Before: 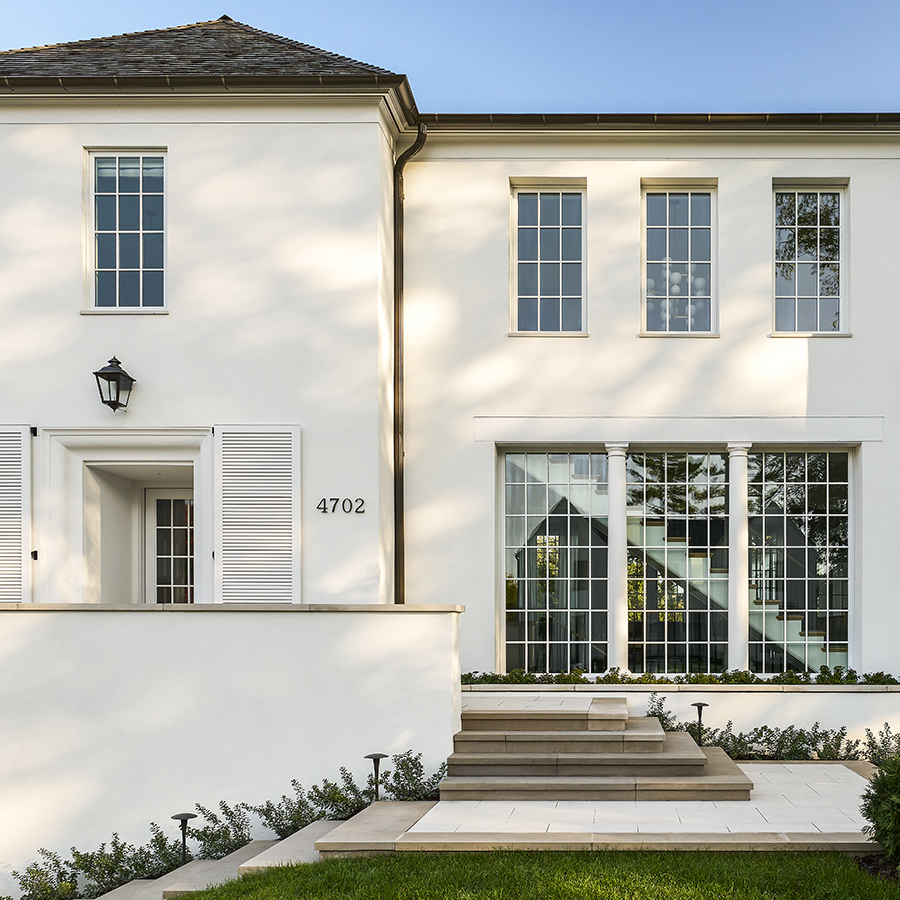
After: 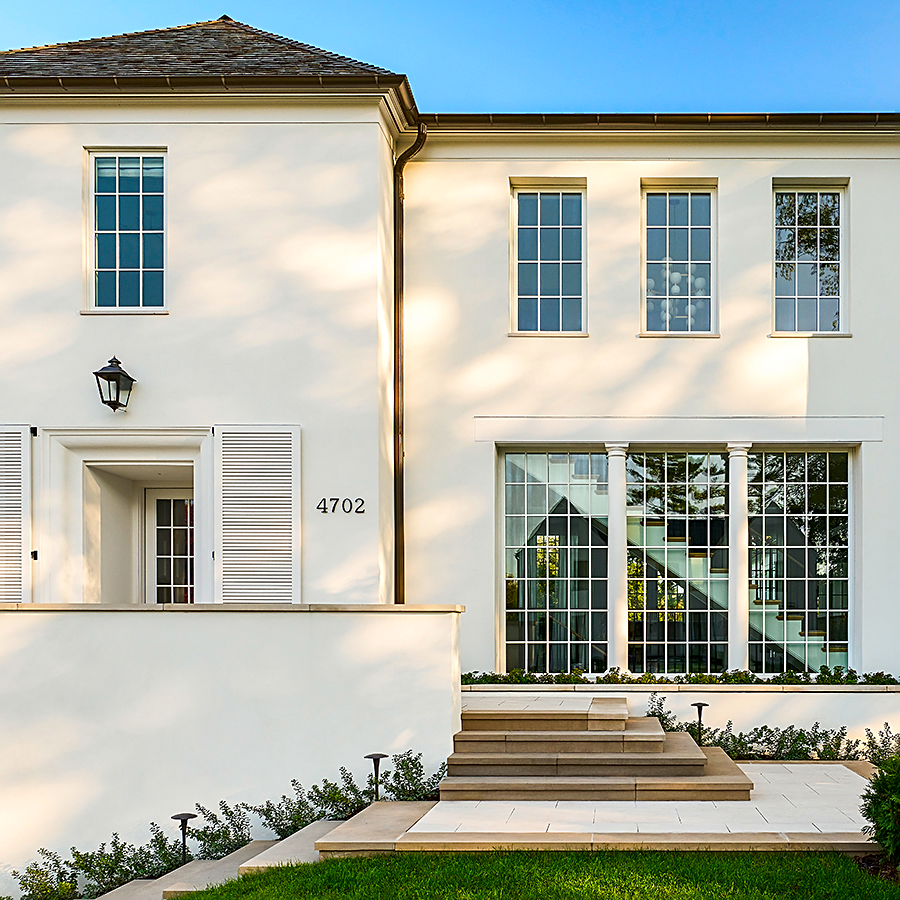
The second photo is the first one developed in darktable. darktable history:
sharpen: on, module defaults
contrast brightness saturation: saturation 0.5
